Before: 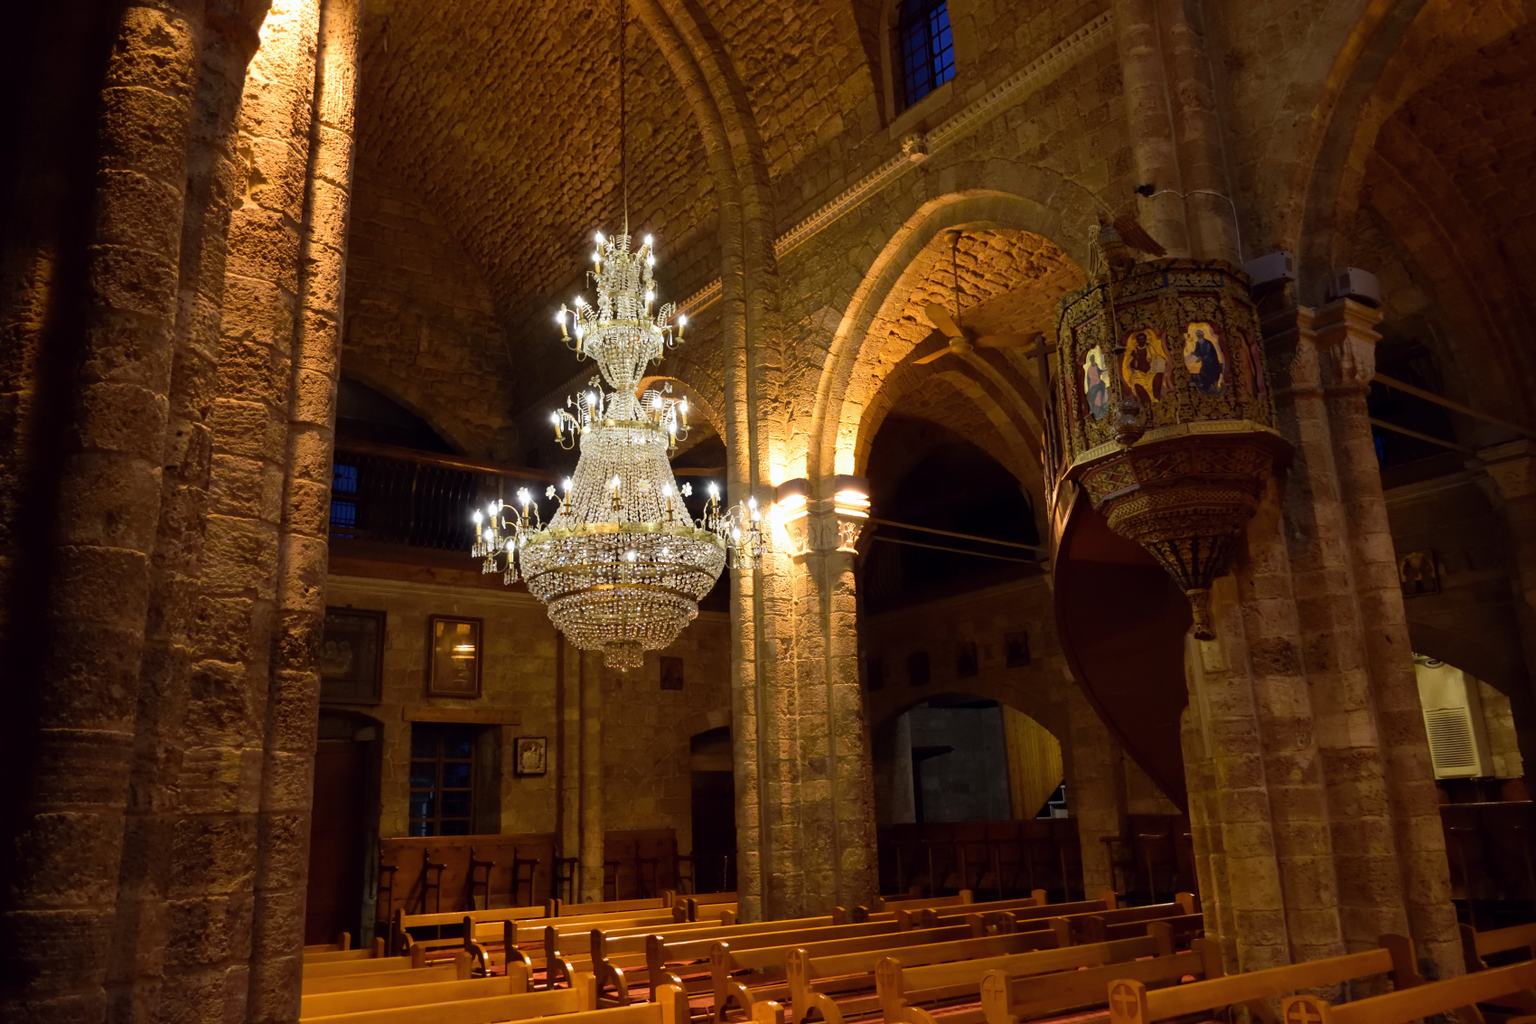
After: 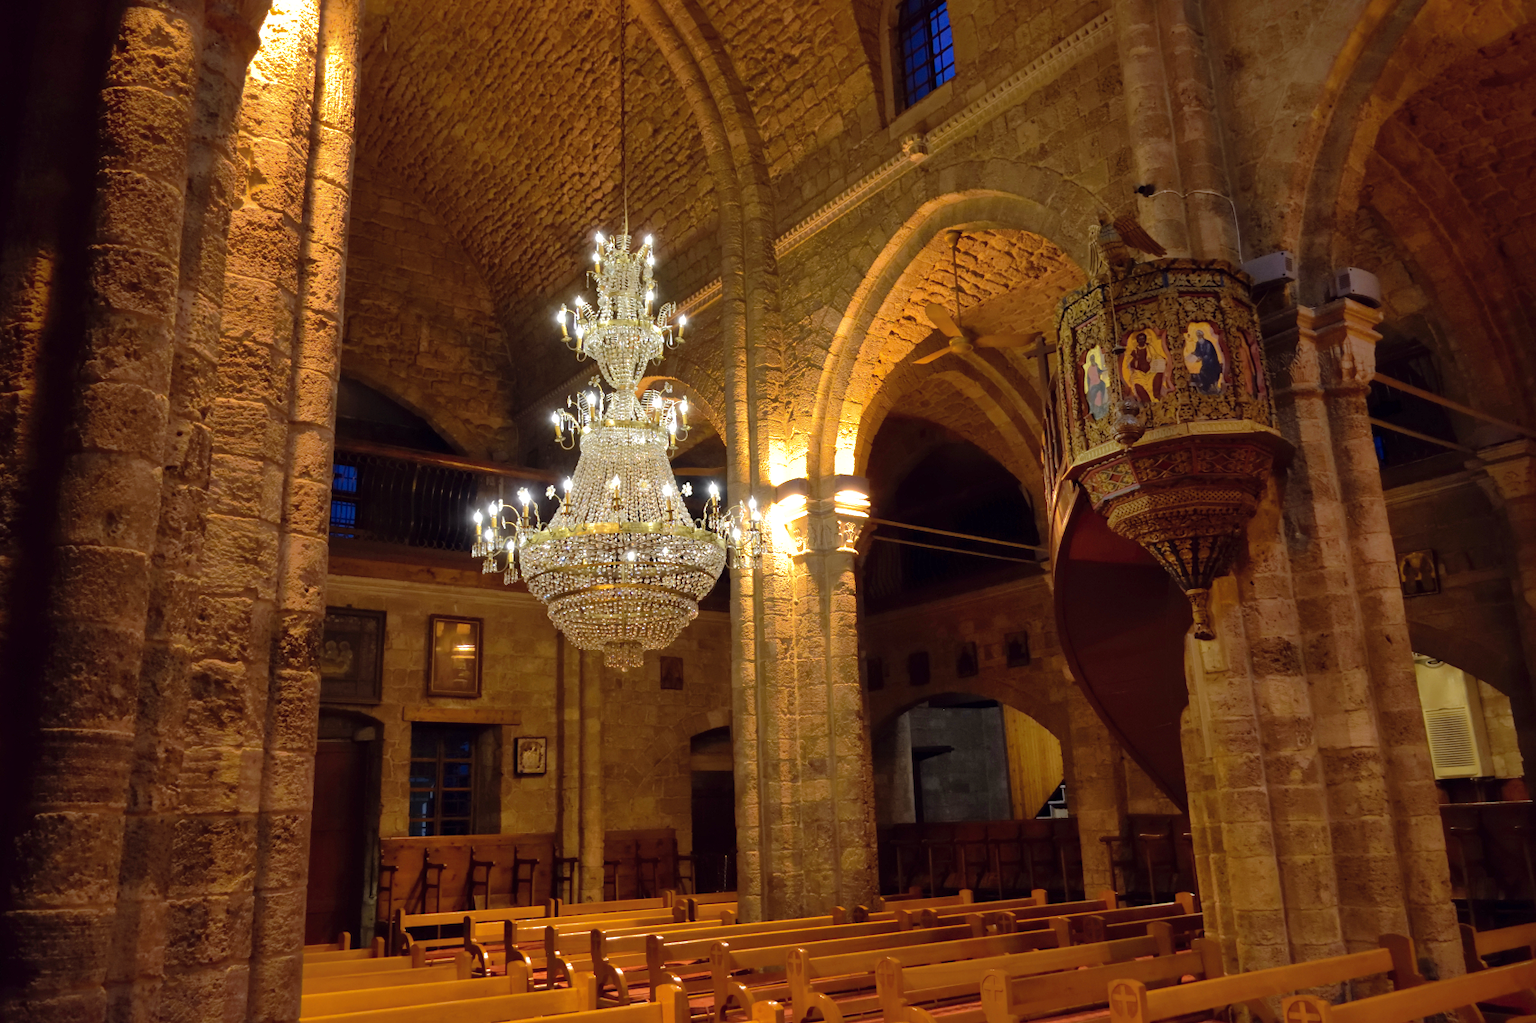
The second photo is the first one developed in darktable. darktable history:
exposure: exposure 0.258 EV, compensate highlight preservation false
color zones: curves: ch0 [(0.068, 0.464) (0.25, 0.5) (0.48, 0.508) (0.75, 0.536) (0.886, 0.476) (0.967, 0.456)]; ch1 [(0.066, 0.456) (0.25, 0.5) (0.616, 0.508) (0.746, 0.56) (0.934, 0.444)]
shadows and highlights: highlights -60
